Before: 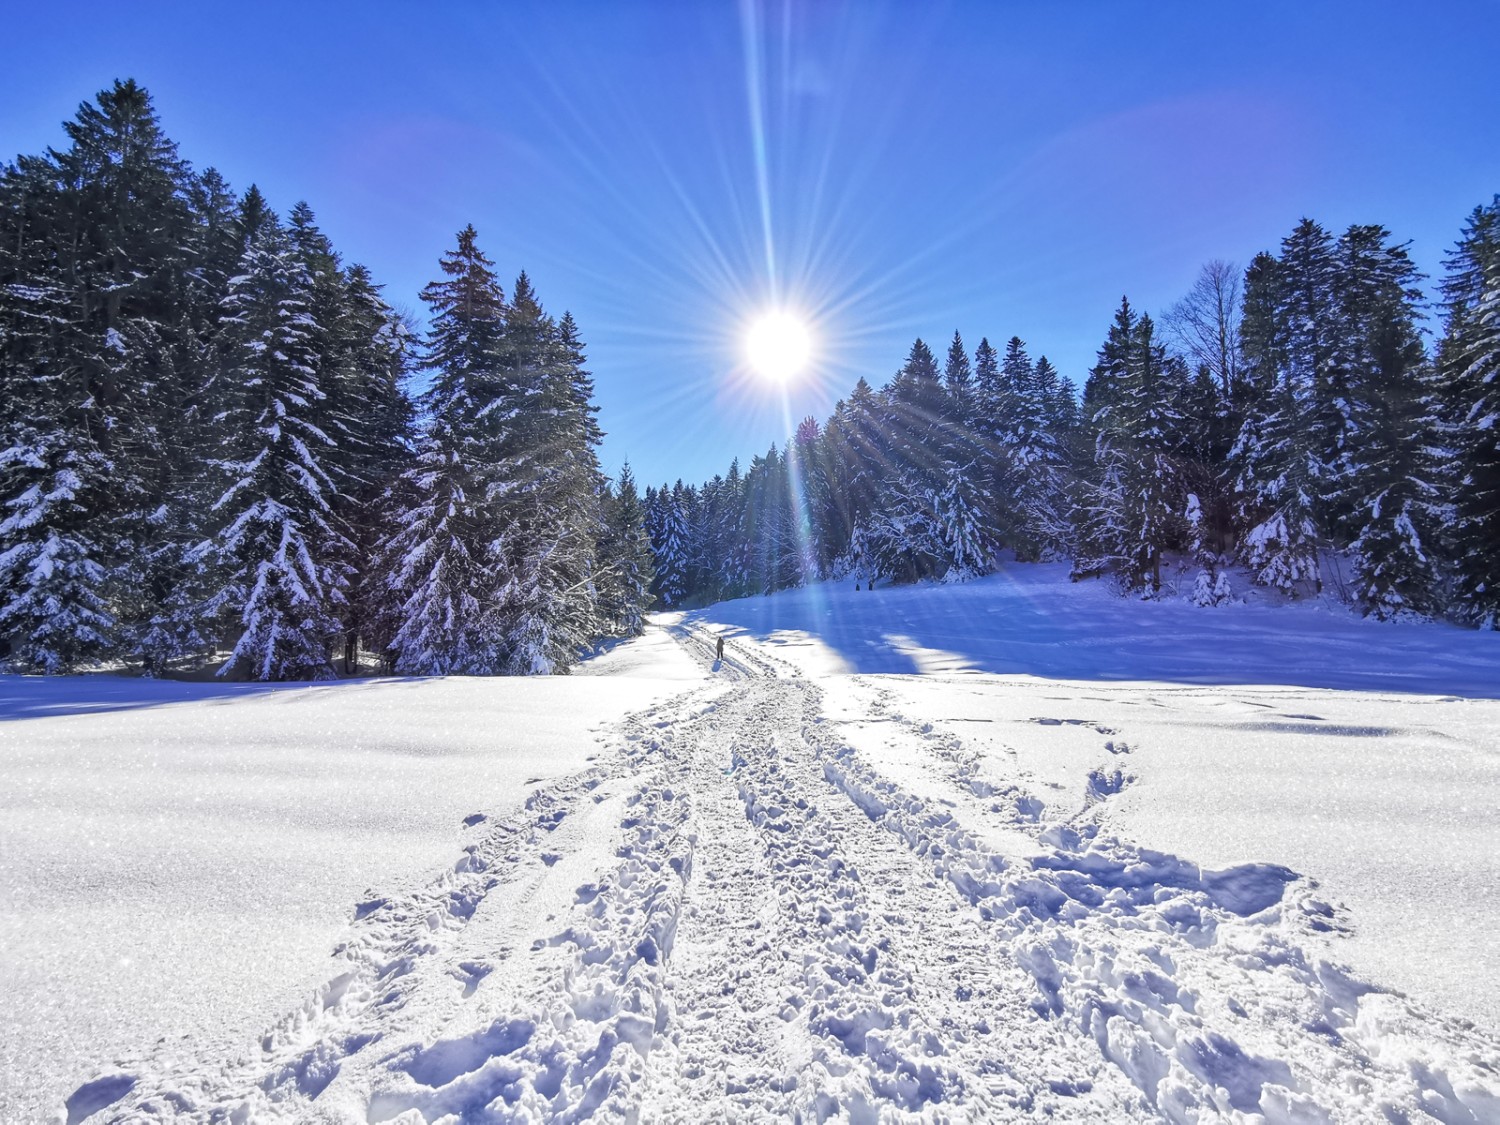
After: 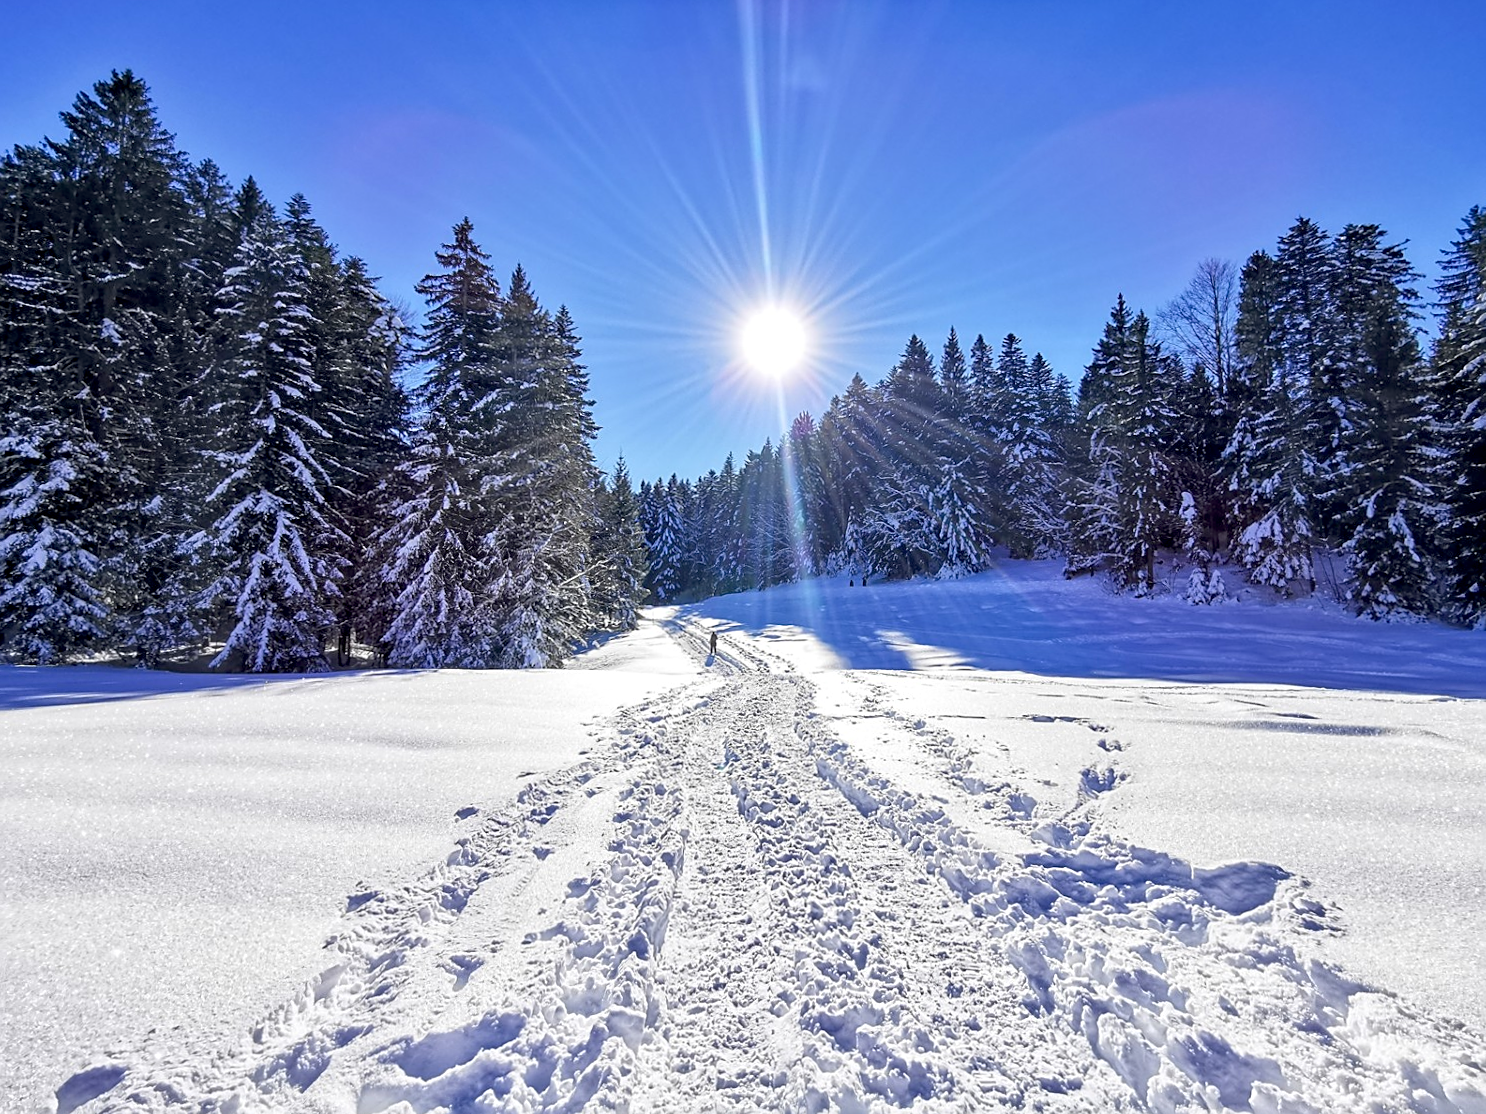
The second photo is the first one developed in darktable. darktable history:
sharpen: on, module defaults
crop and rotate: angle -0.401°
exposure: black level correction 0.01, exposure 0.009 EV, compensate highlight preservation false
